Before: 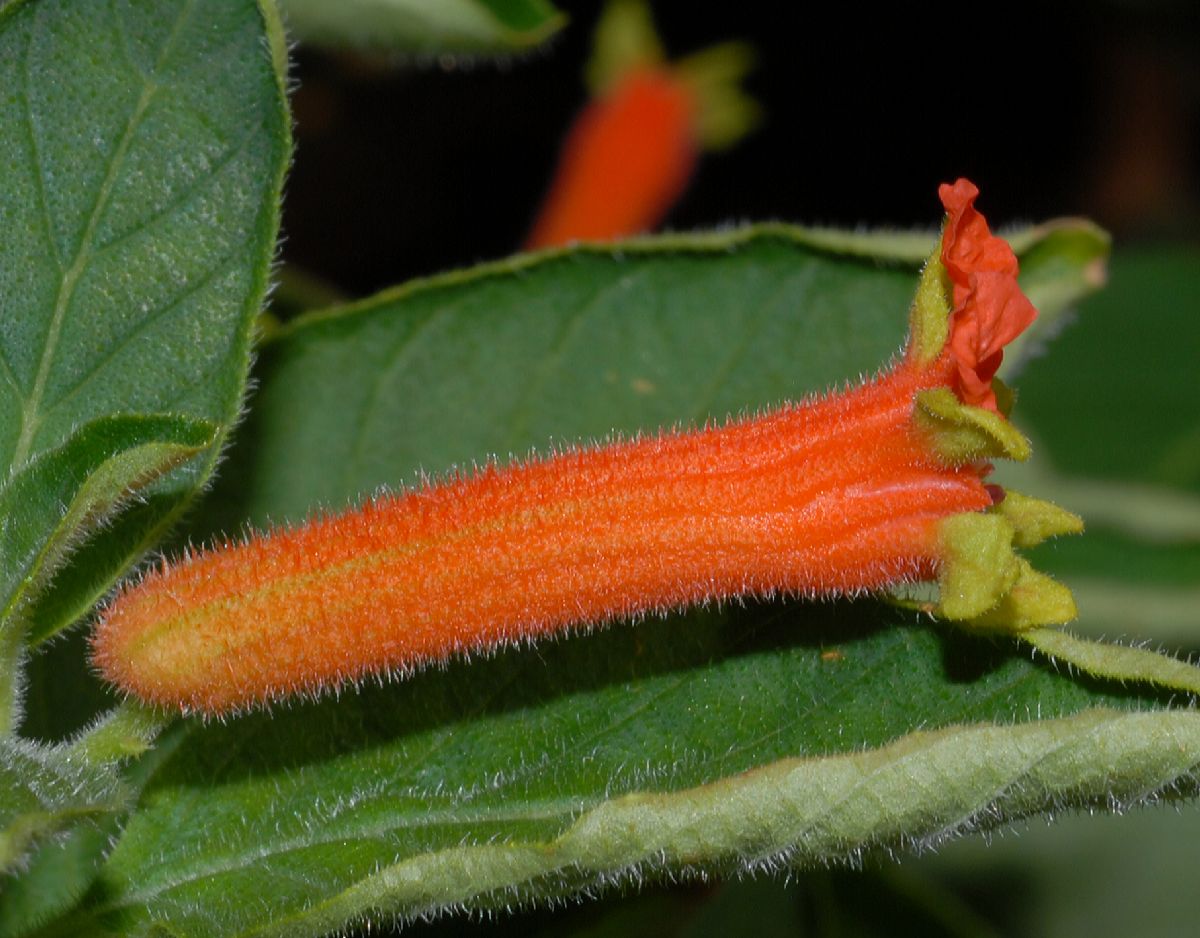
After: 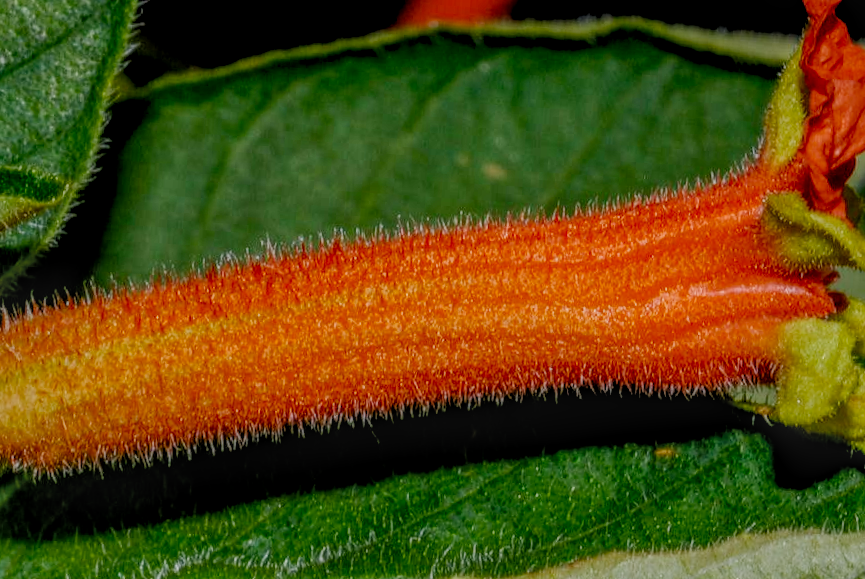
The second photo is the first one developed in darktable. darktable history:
crop and rotate: angle -3.75°, left 9.86%, top 21.157%, right 12.134%, bottom 11.967%
filmic rgb: black relative exposure -4.23 EV, white relative exposure 5.12 EV, hardness 2.12, contrast 1.168, preserve chrominance no, color science v5 (2021)
local contrast: highlights 2%, shadows 5%, detail 199%, midtone range 0.25
